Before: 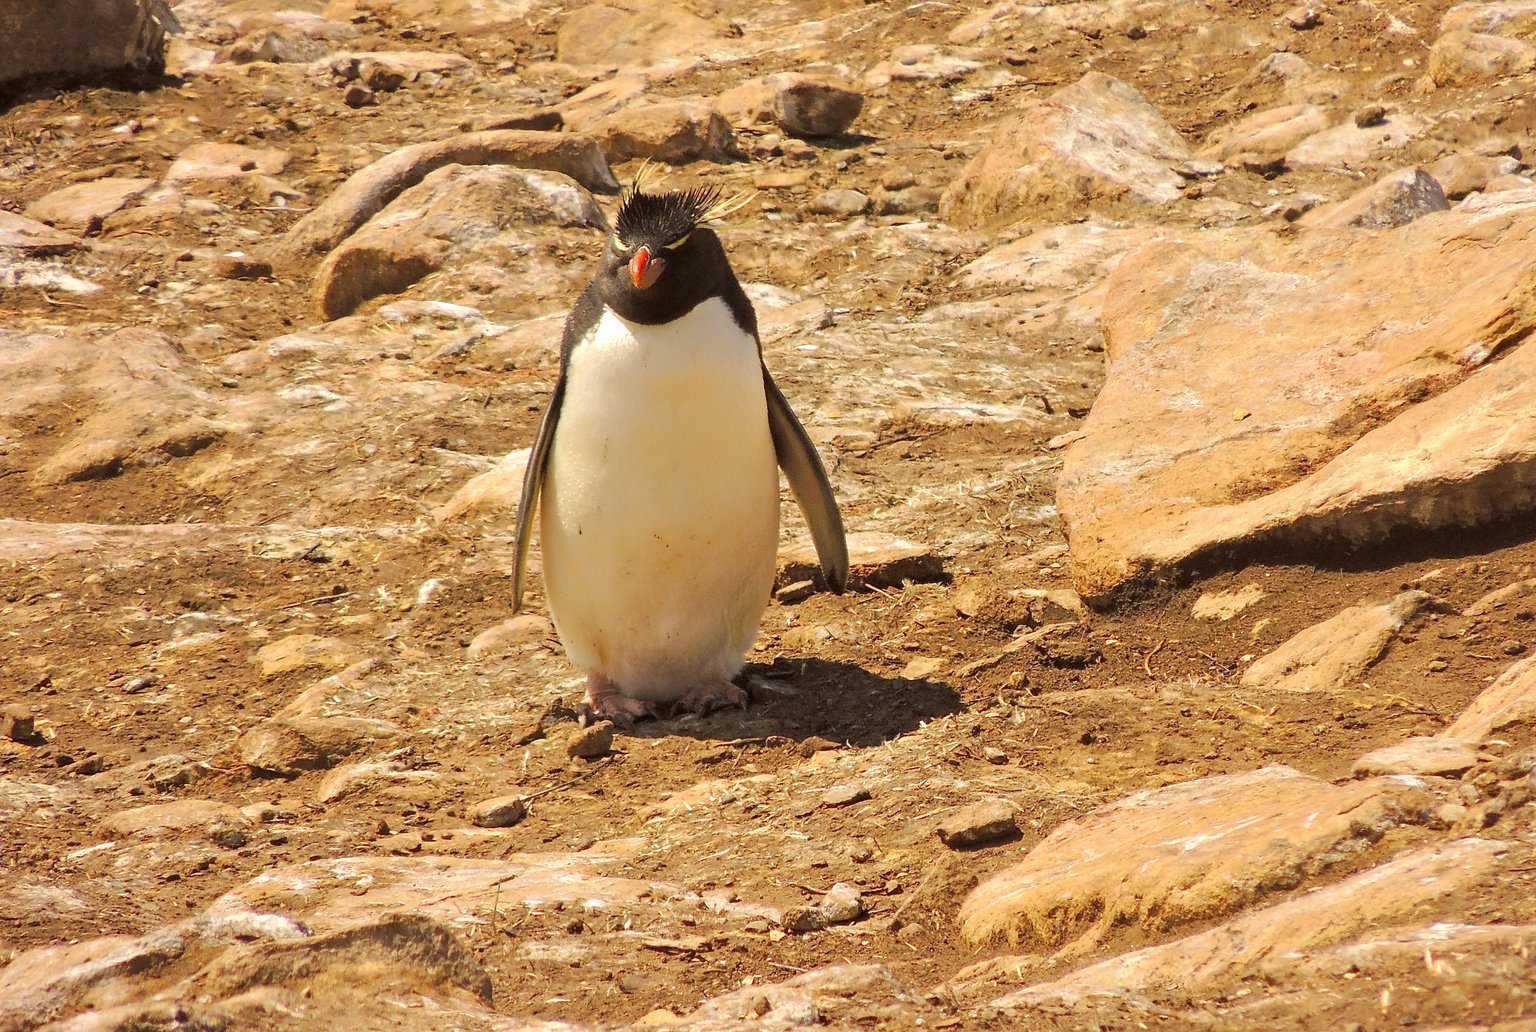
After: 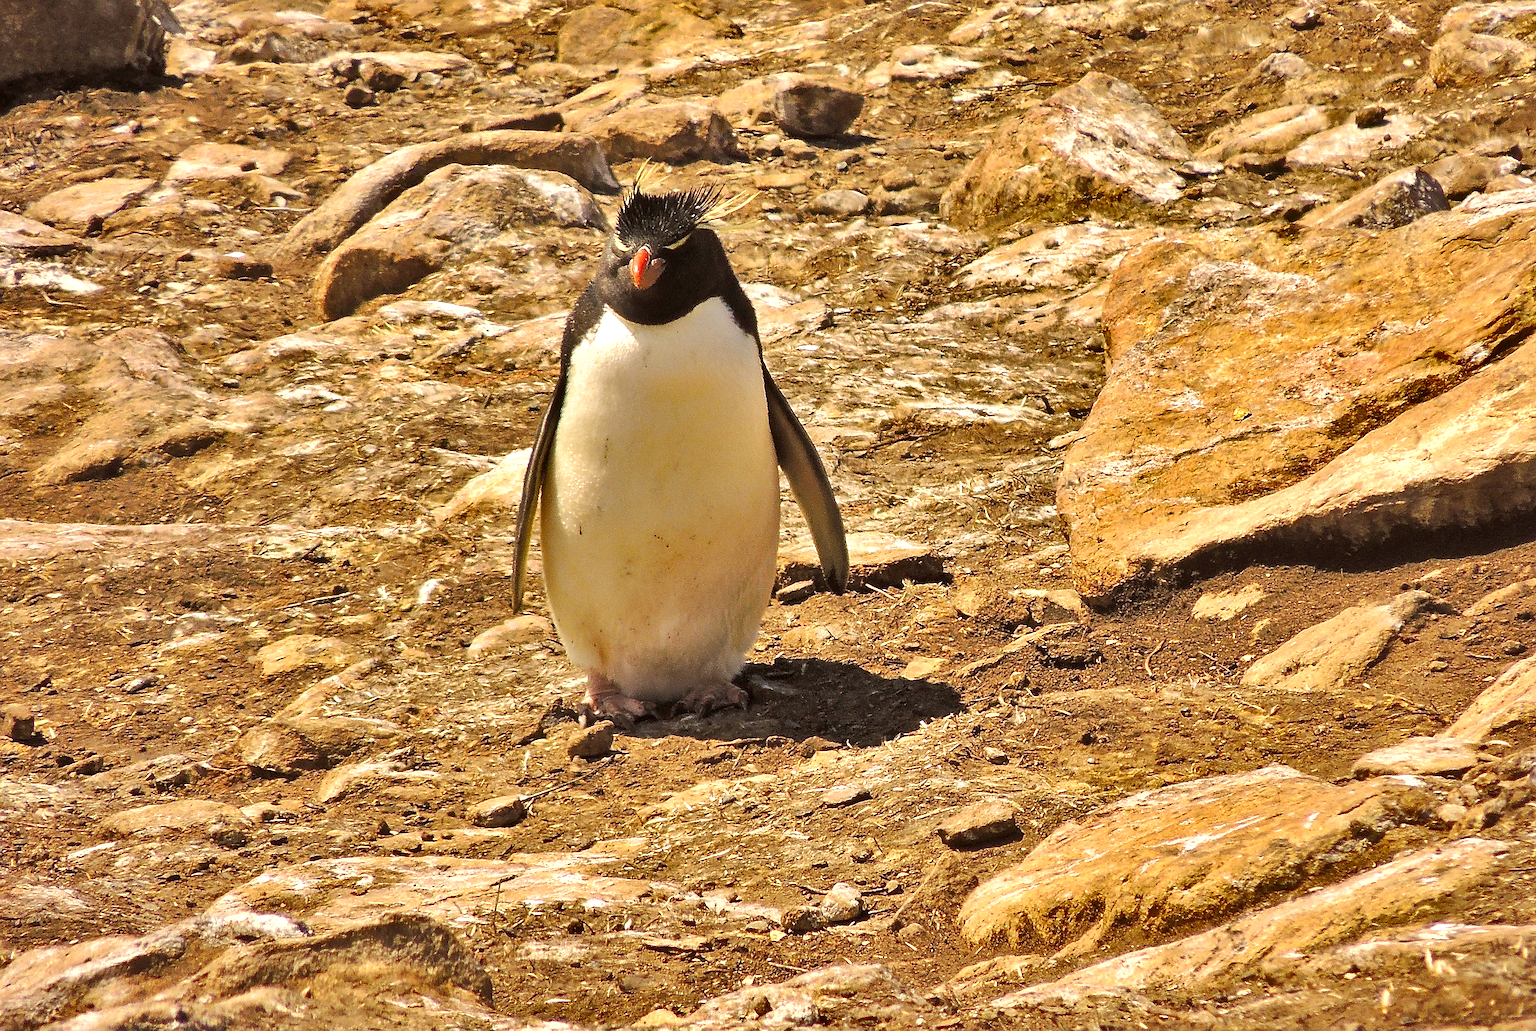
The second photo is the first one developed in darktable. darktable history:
sharpen: on, module defaults
tone equalizer: -8 EV -0.392 EV, -7 EV -0.393 EV, -6 EV -0.345 EV, -5 EV -0.197 EV, -3 EV 0.209 EV, -2 EV 0.355 EV, -1 EV 0.368 EV, +0 EV 0.411 EV, edges refinement/feathering 500, mask exposure compensation -1.57 EV, preserve details no
shadows and highlights: radius 108.48, shadows 41.19, highlights -71.87, low approximation 0.01, soften with gaussian
